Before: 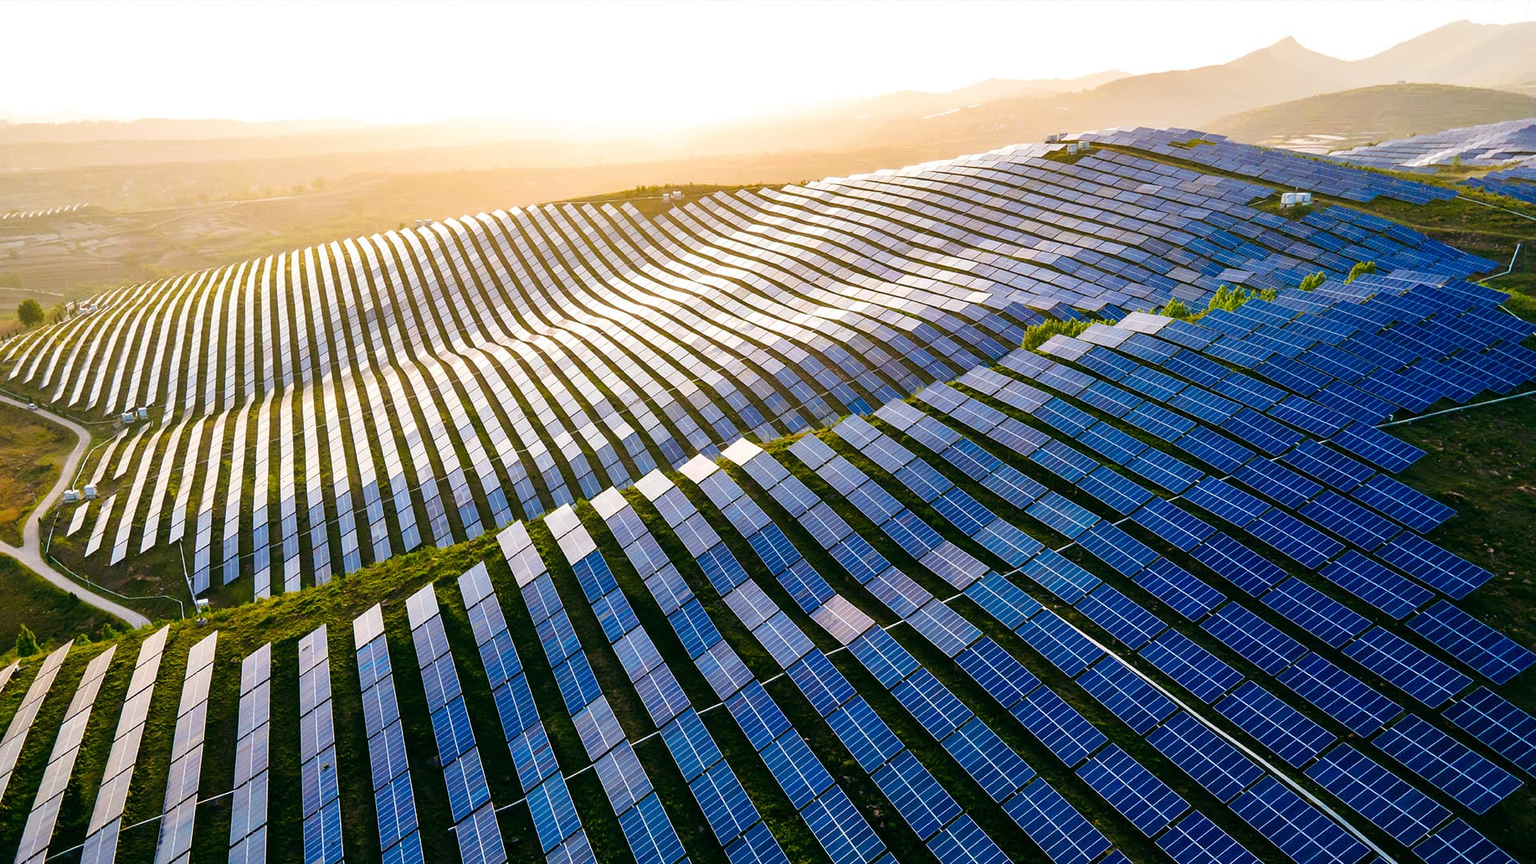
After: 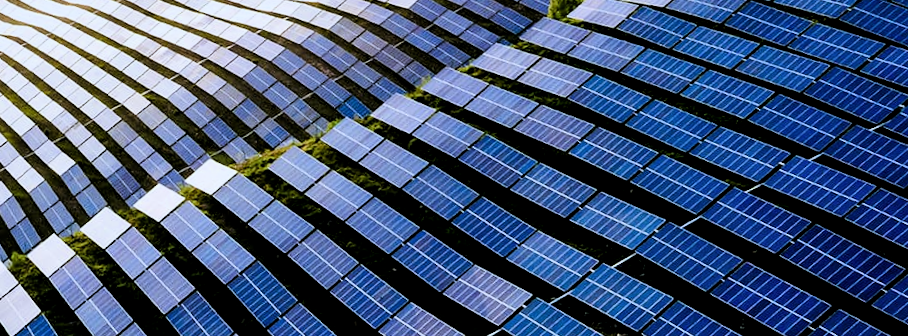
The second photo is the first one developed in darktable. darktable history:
crop: left 36.607%, top 34.735%, right 13.146%, bottom 30.611%
white balance: red 0.931, blue 1.11
filmic rgb: black relative exposure -4 EV, white relative exposure 3 EV, hardness 3.02, contrast 1.5
local contrast: mode bilateral grid, contrast 20, coarseness 50, detail 120%, midtone range 0.2
rotate and perspective: rotation -5°, crop left 0.05, crop right 0.952, crop top 0.11, crop bottom 0.89
